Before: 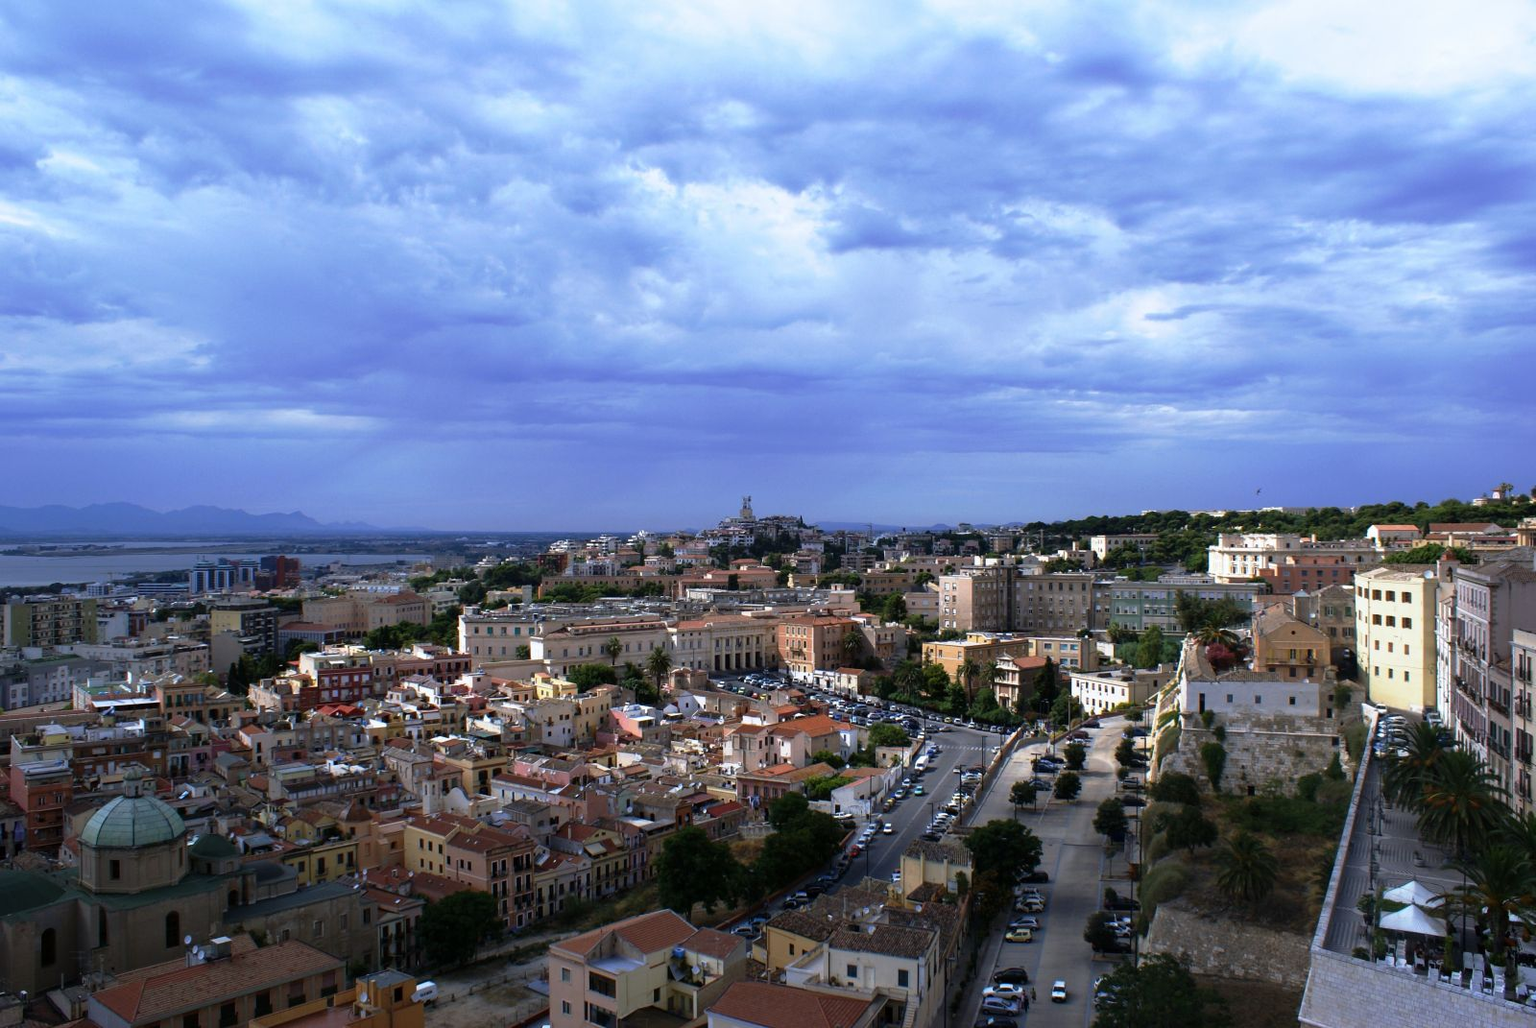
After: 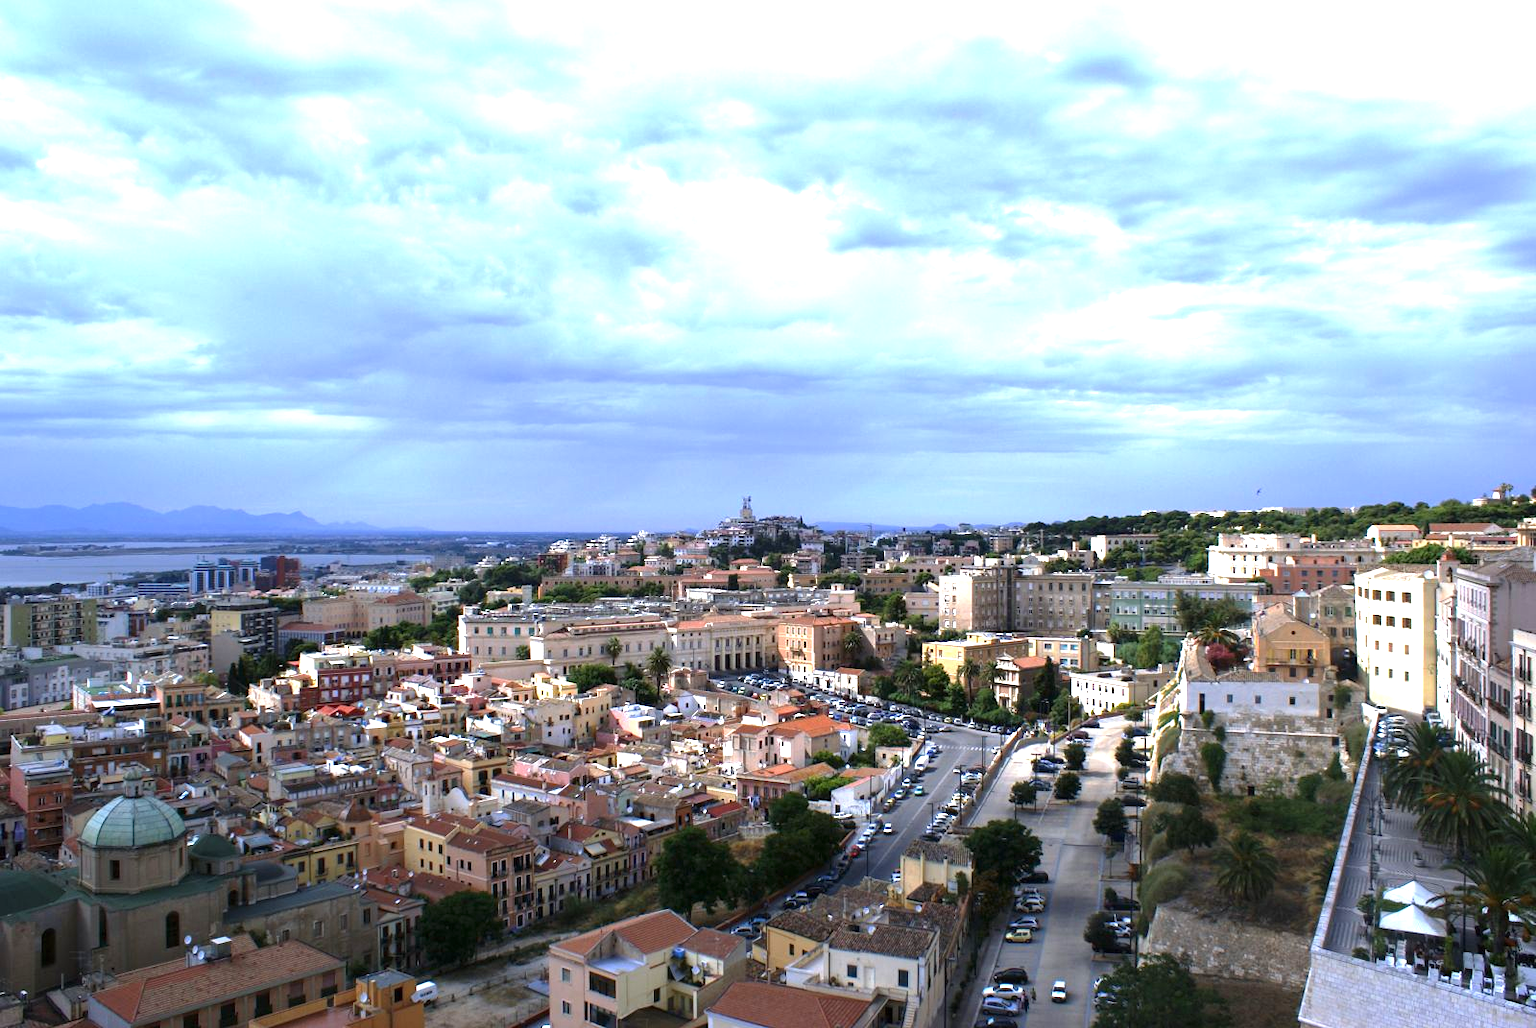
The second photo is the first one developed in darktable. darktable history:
exposure: black level correction 0, exposure 1.173 EV, compensate exposure bias true, compensate highlight preservation false
